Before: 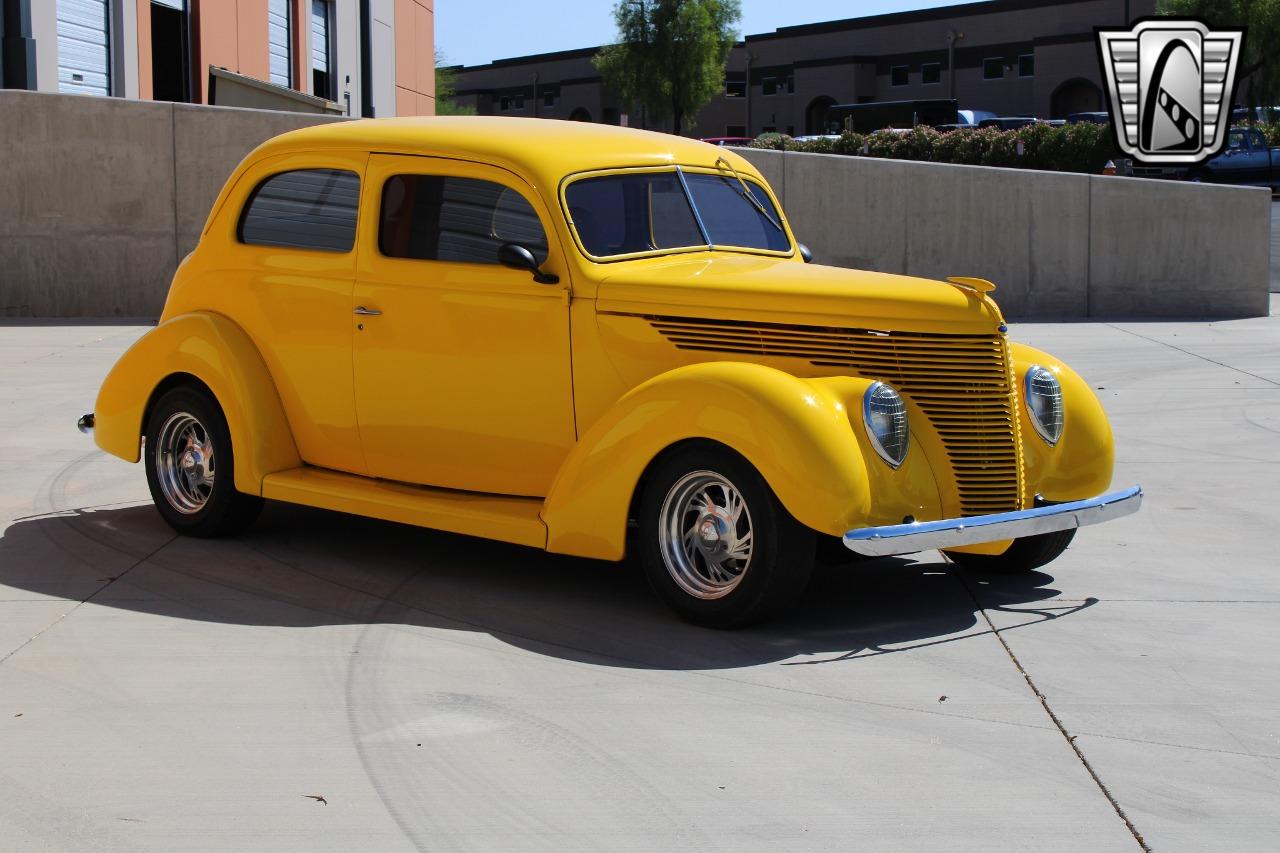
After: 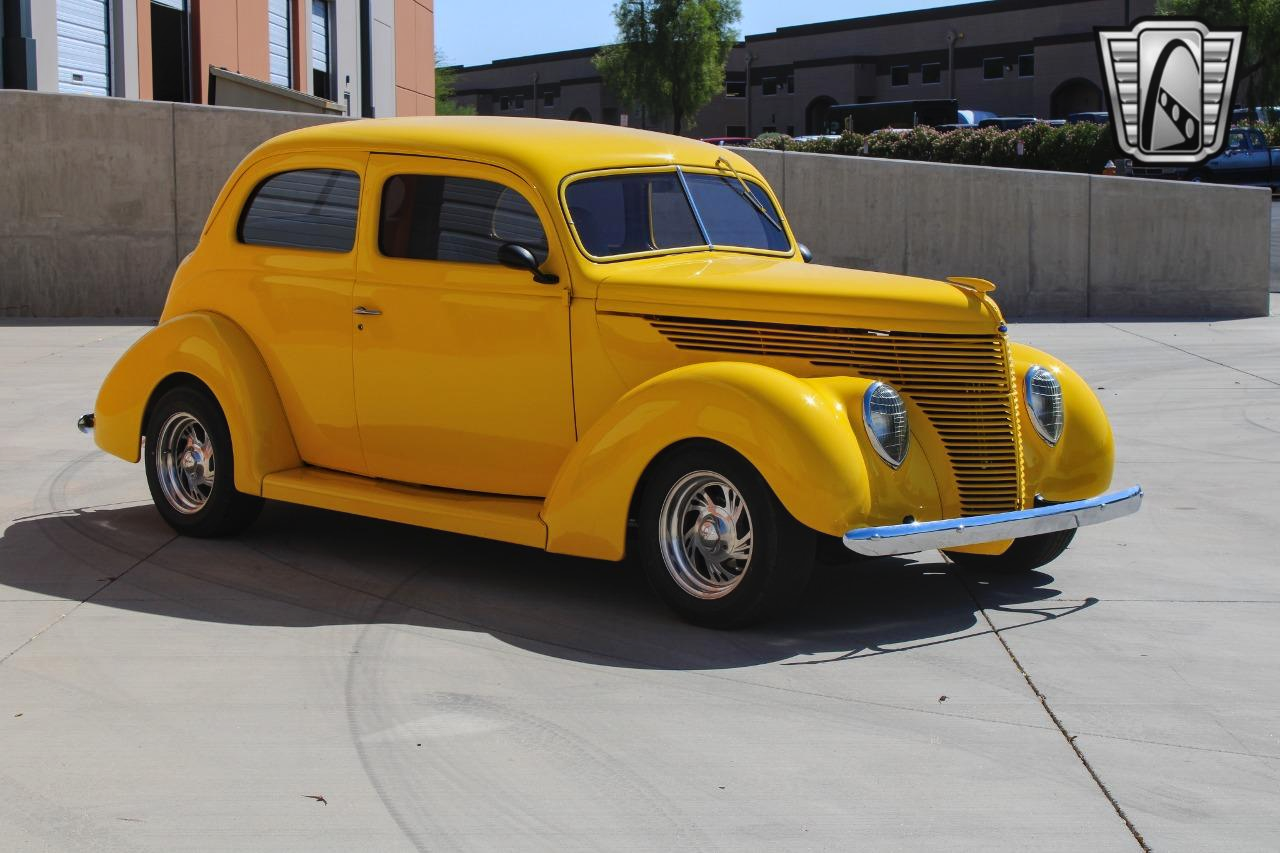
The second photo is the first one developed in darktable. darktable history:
local contrast: detail 110%
color zones: curves: ch0 [(0.068, 0.464) (0.25, 0.5) (0.48, 0.508) (0.75, 0.536) (0.886, 0.476) (0.967, 0.456)]; ch1 [(0.066, 0.456) (0.25, 0.5) (0.616, 0.508) (0.746, 0.56) (0.934, 0.444)]
